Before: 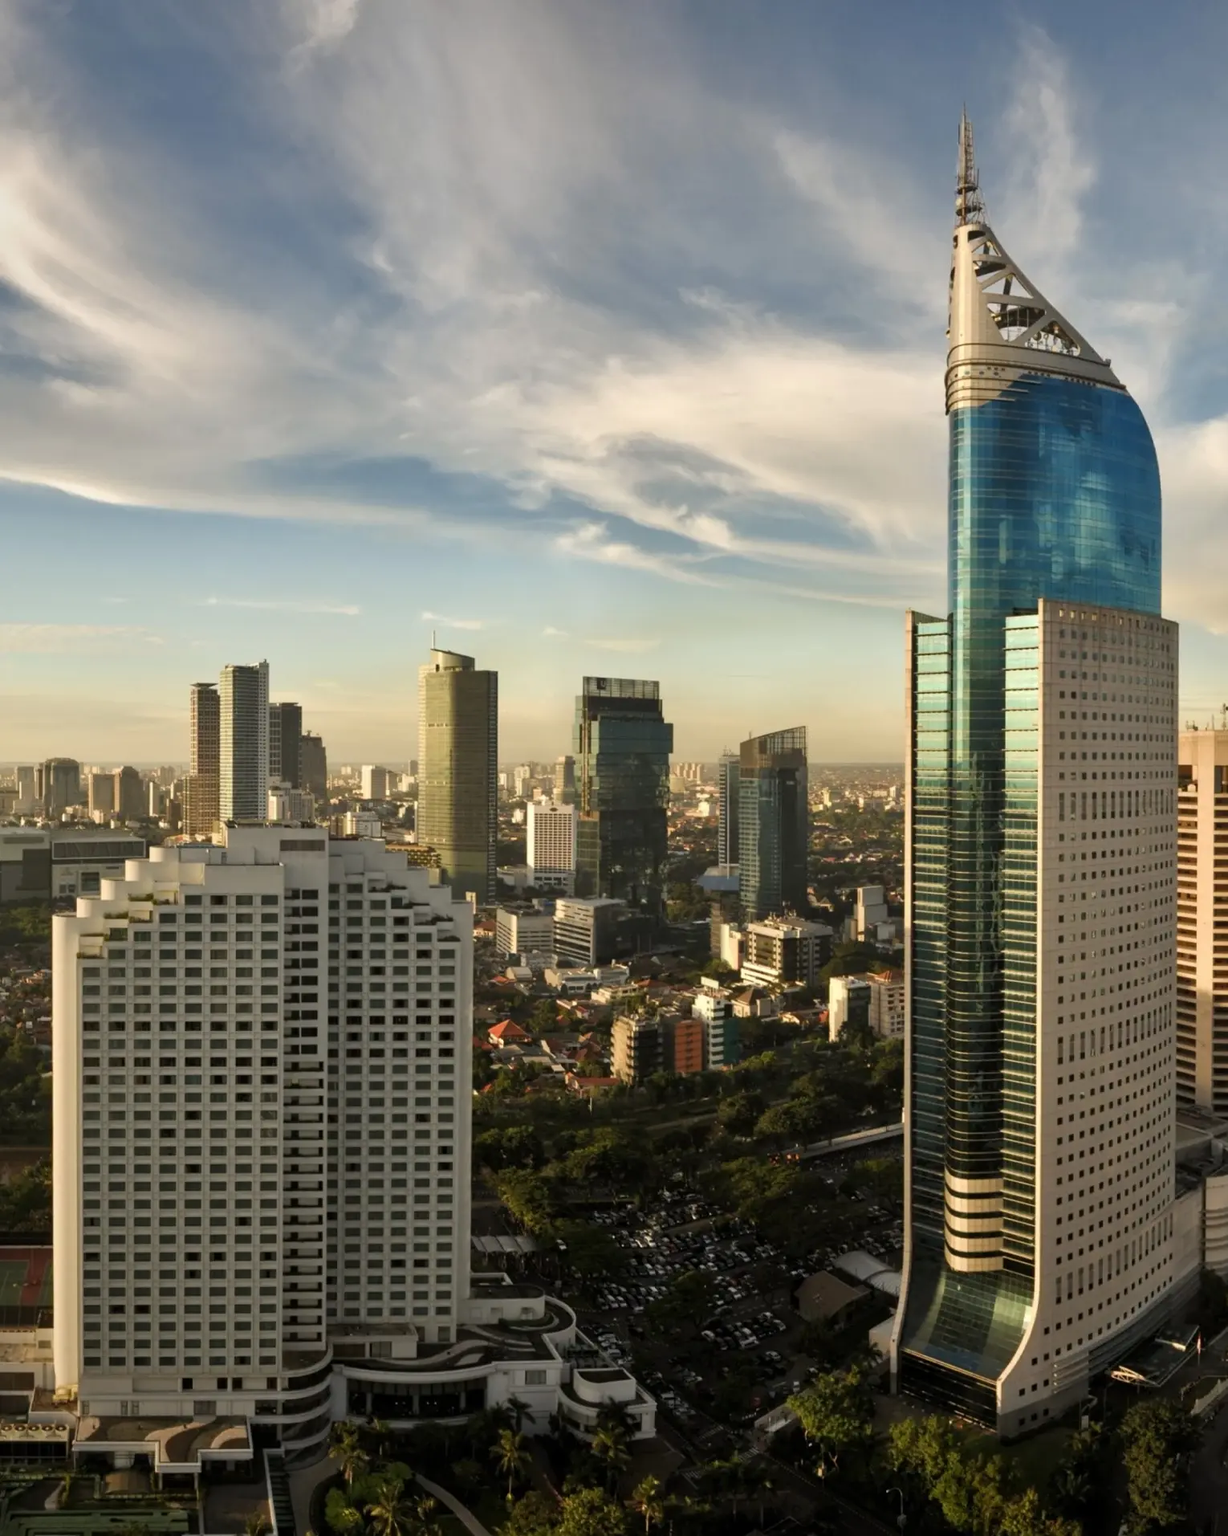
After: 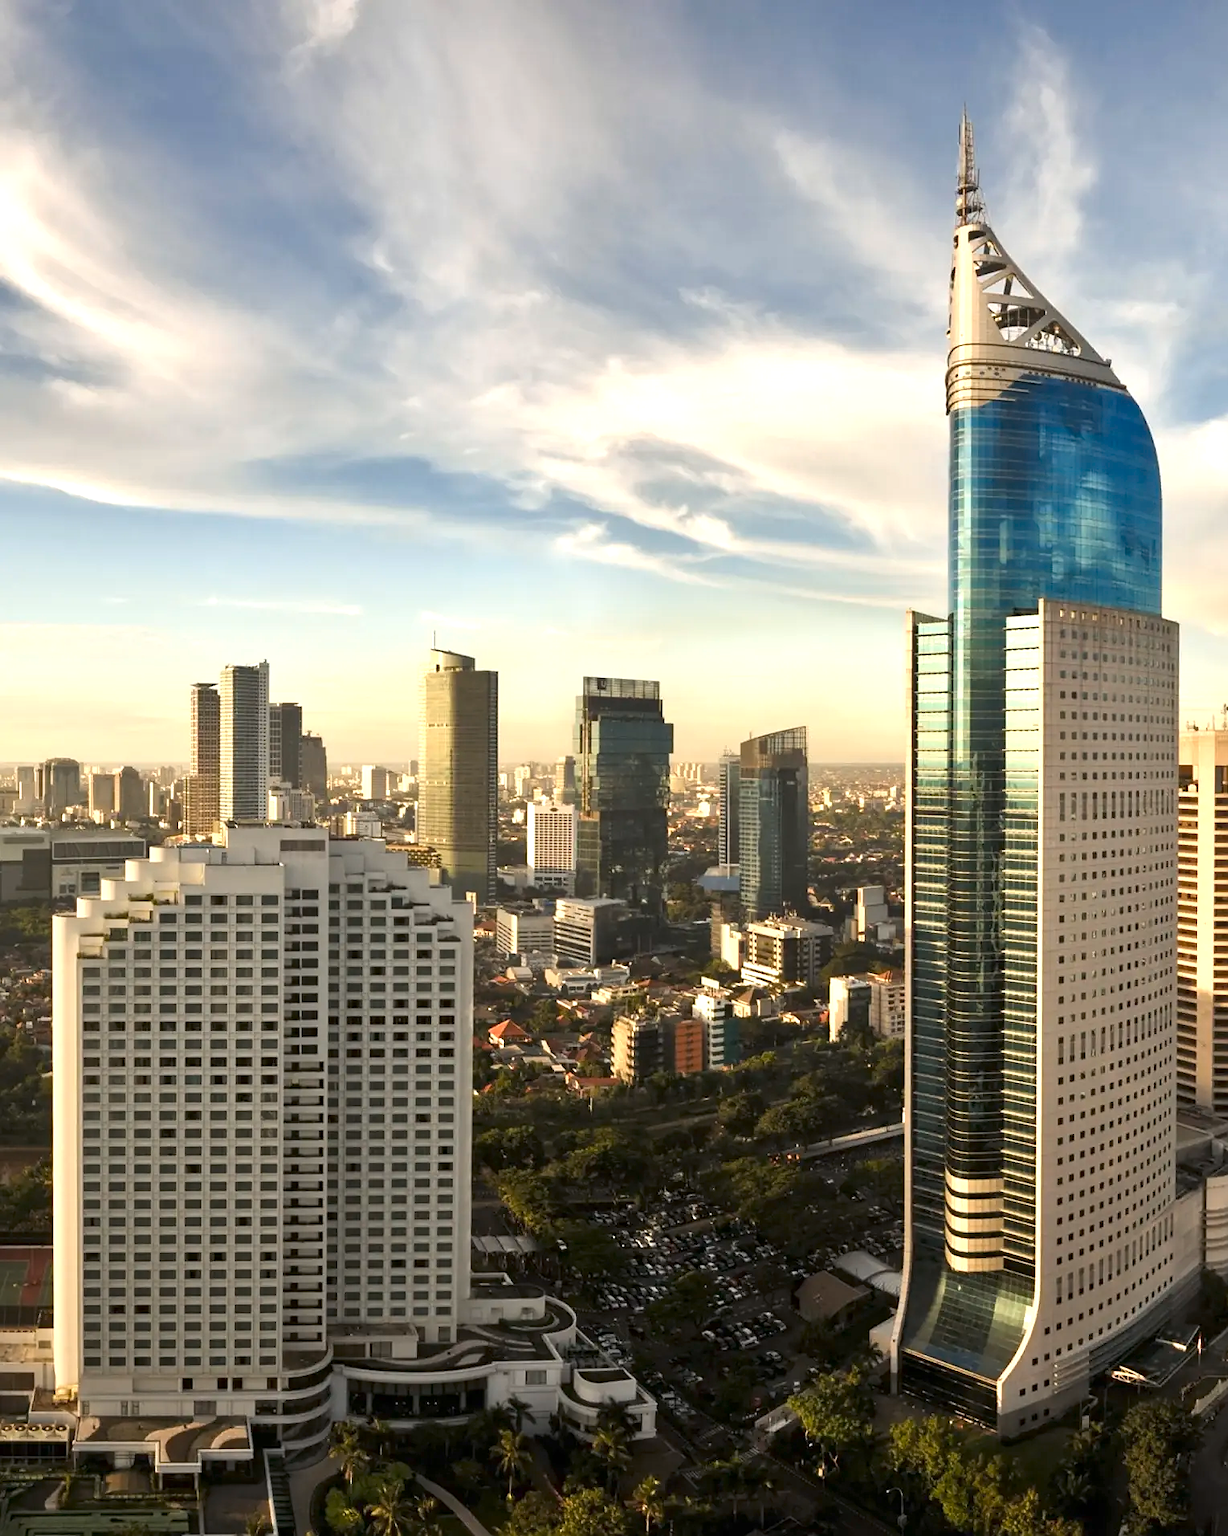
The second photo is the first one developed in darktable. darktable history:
exposure: black level correction 0, exposure 0.7 EV, compensate exposure bias true, compensate highlight preservation false
sharpen: radius 0.969, amount 0.604
